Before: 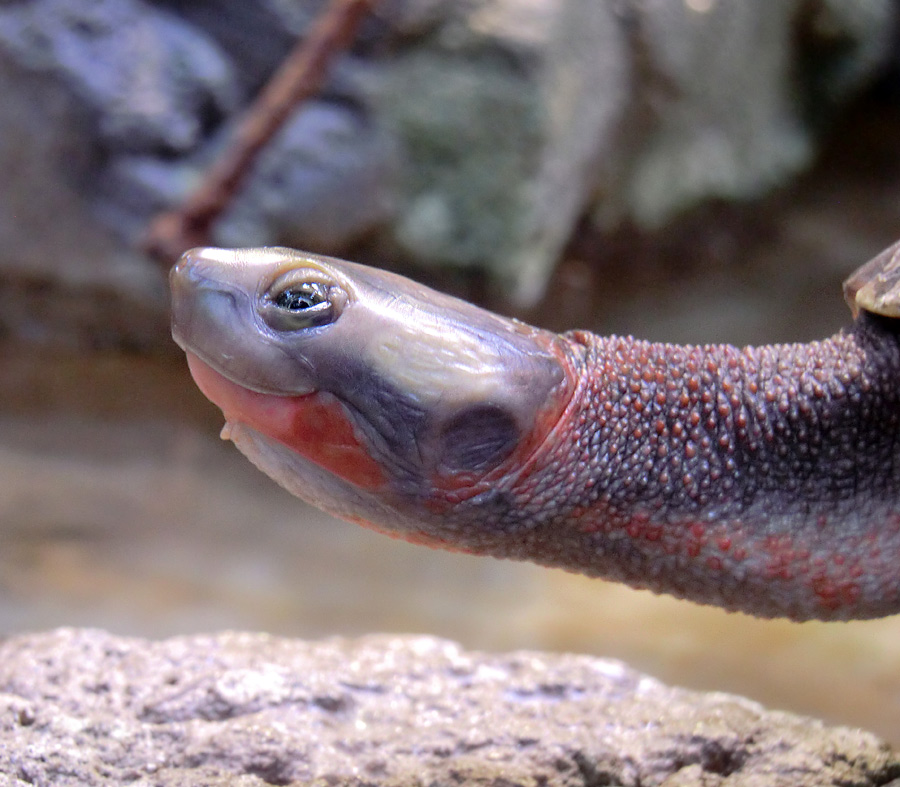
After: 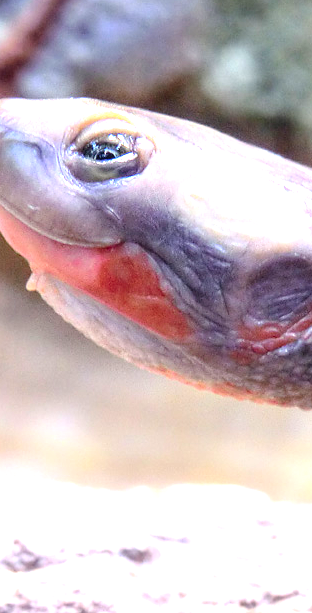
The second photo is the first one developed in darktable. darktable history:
crop and rotate: left 21.617%, top 19.037%, right 43.675%, bottom 2.964%
exposure: exposure 1.201 EV, compensate exposure bias true, compensate highlight preservation false
local contrast: on, module defaults
contrast brightness saturation: contrast 0.096, brightness 0.032, saturation 0.087
